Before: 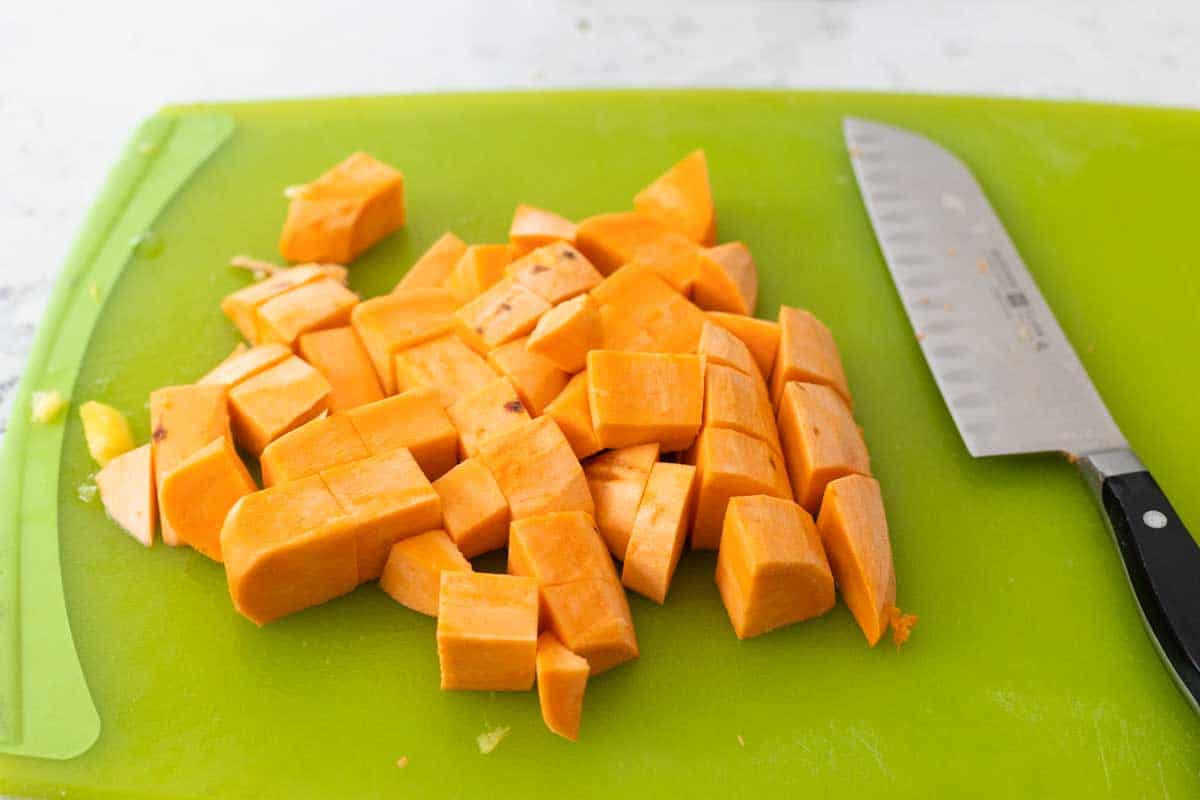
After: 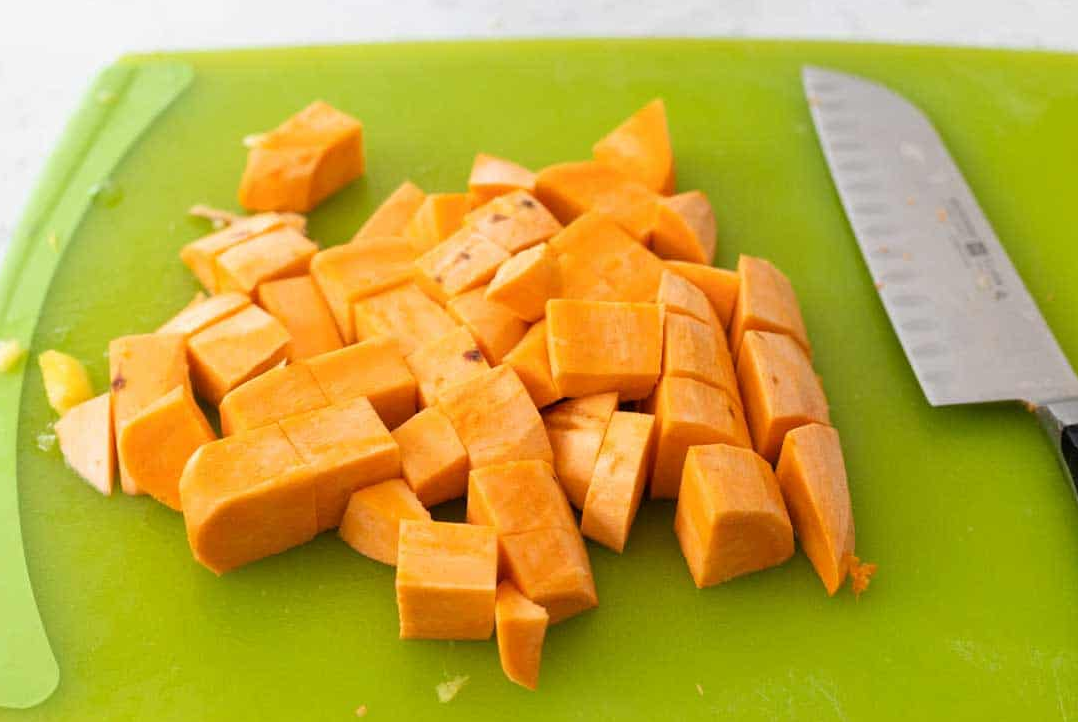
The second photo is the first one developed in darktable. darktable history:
crop: left 3.429%, top 6.386%, right 6.704%, bottom 3.288%
